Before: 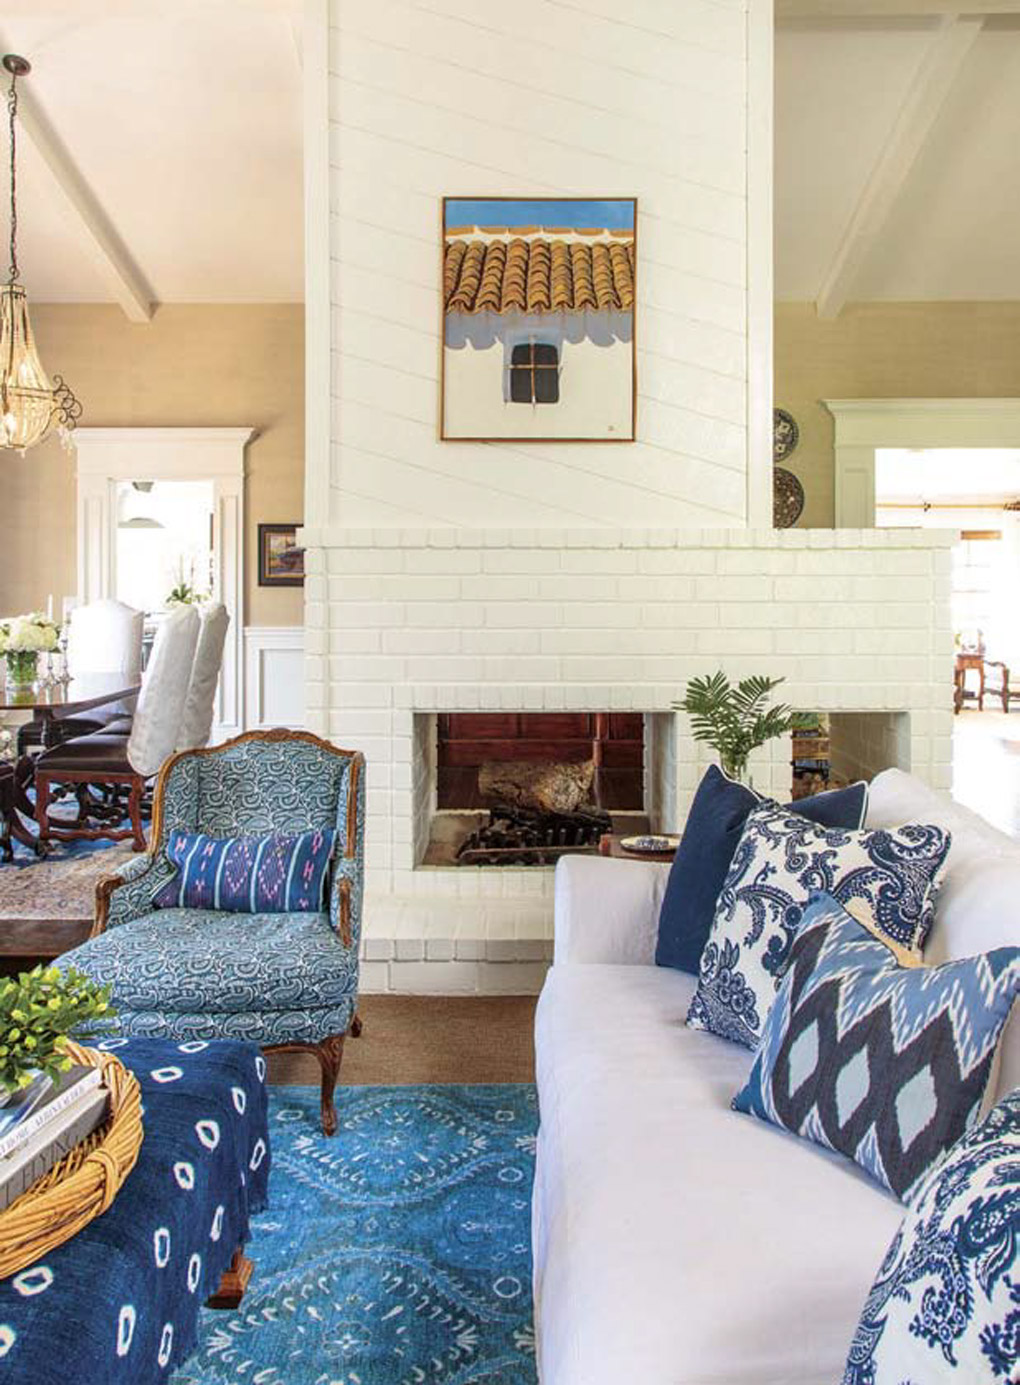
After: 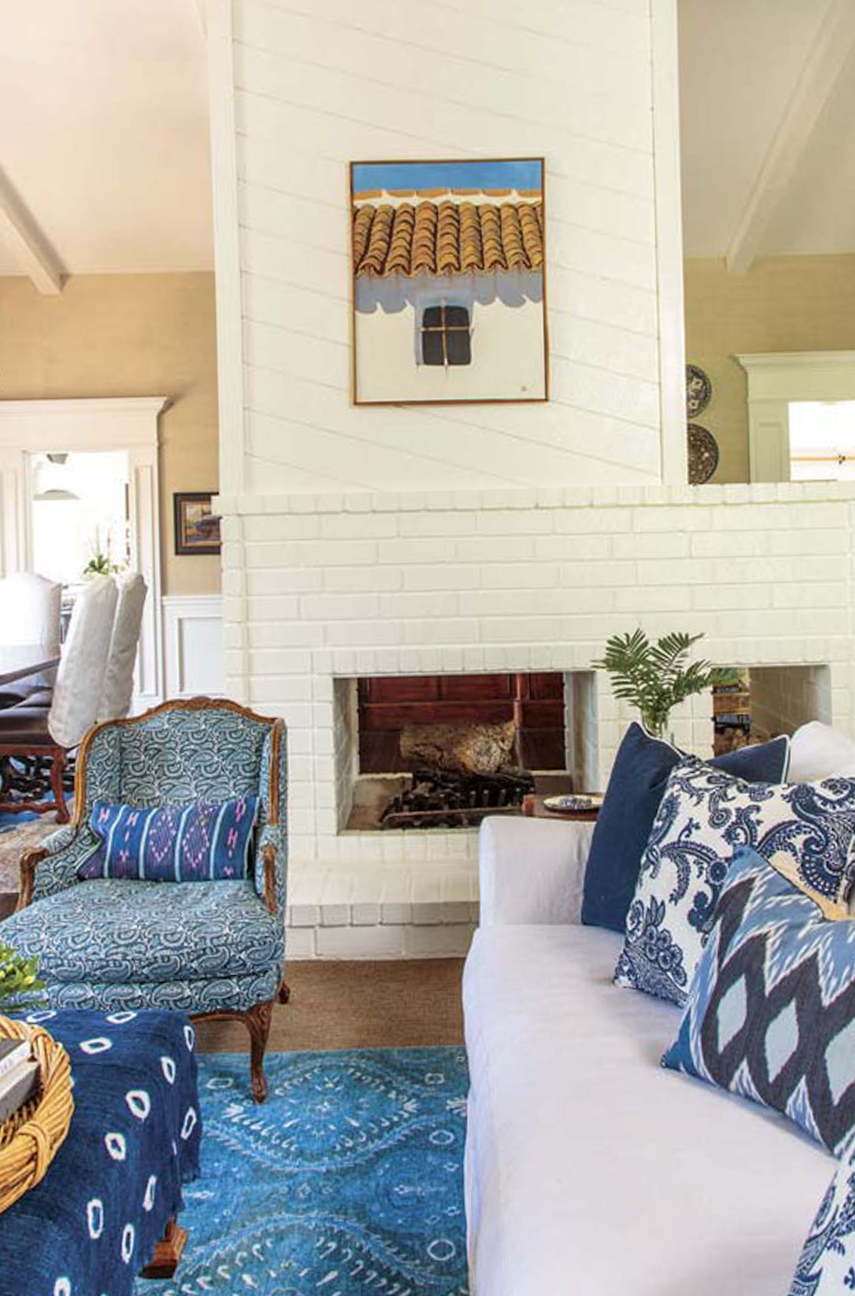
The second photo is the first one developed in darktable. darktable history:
crop: left 8.026%, right 7.374%
rotate and perspective: rotation -1.42°, crop left 0.016, crop right 0.984, crop top 0.035, crop bottom 0.965
